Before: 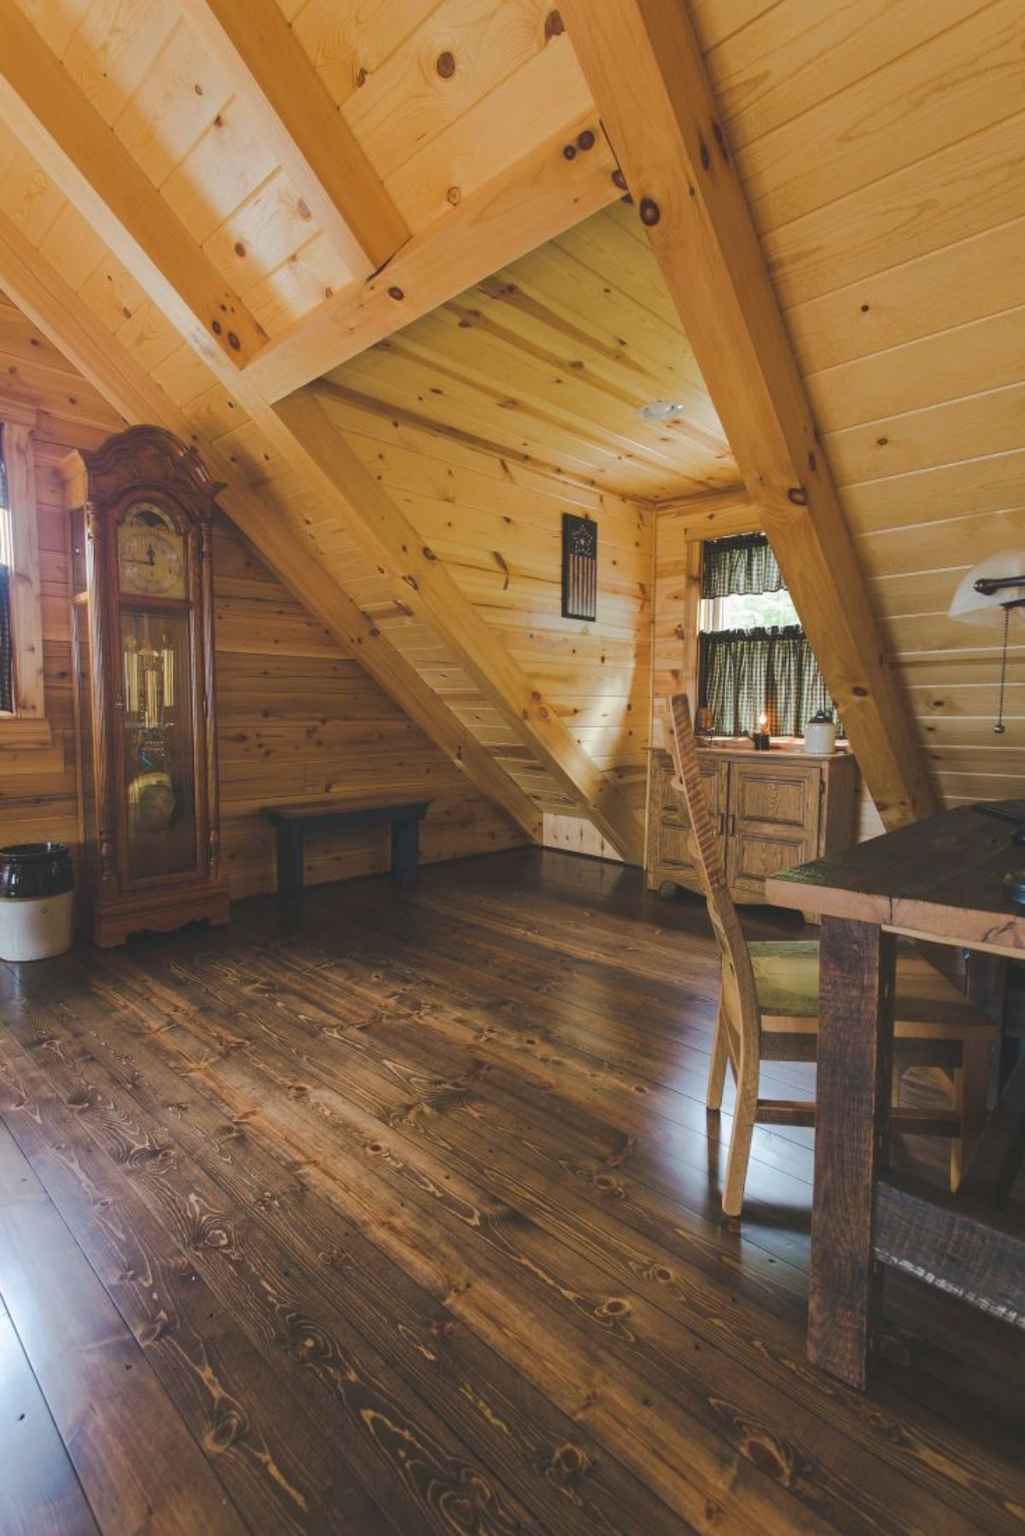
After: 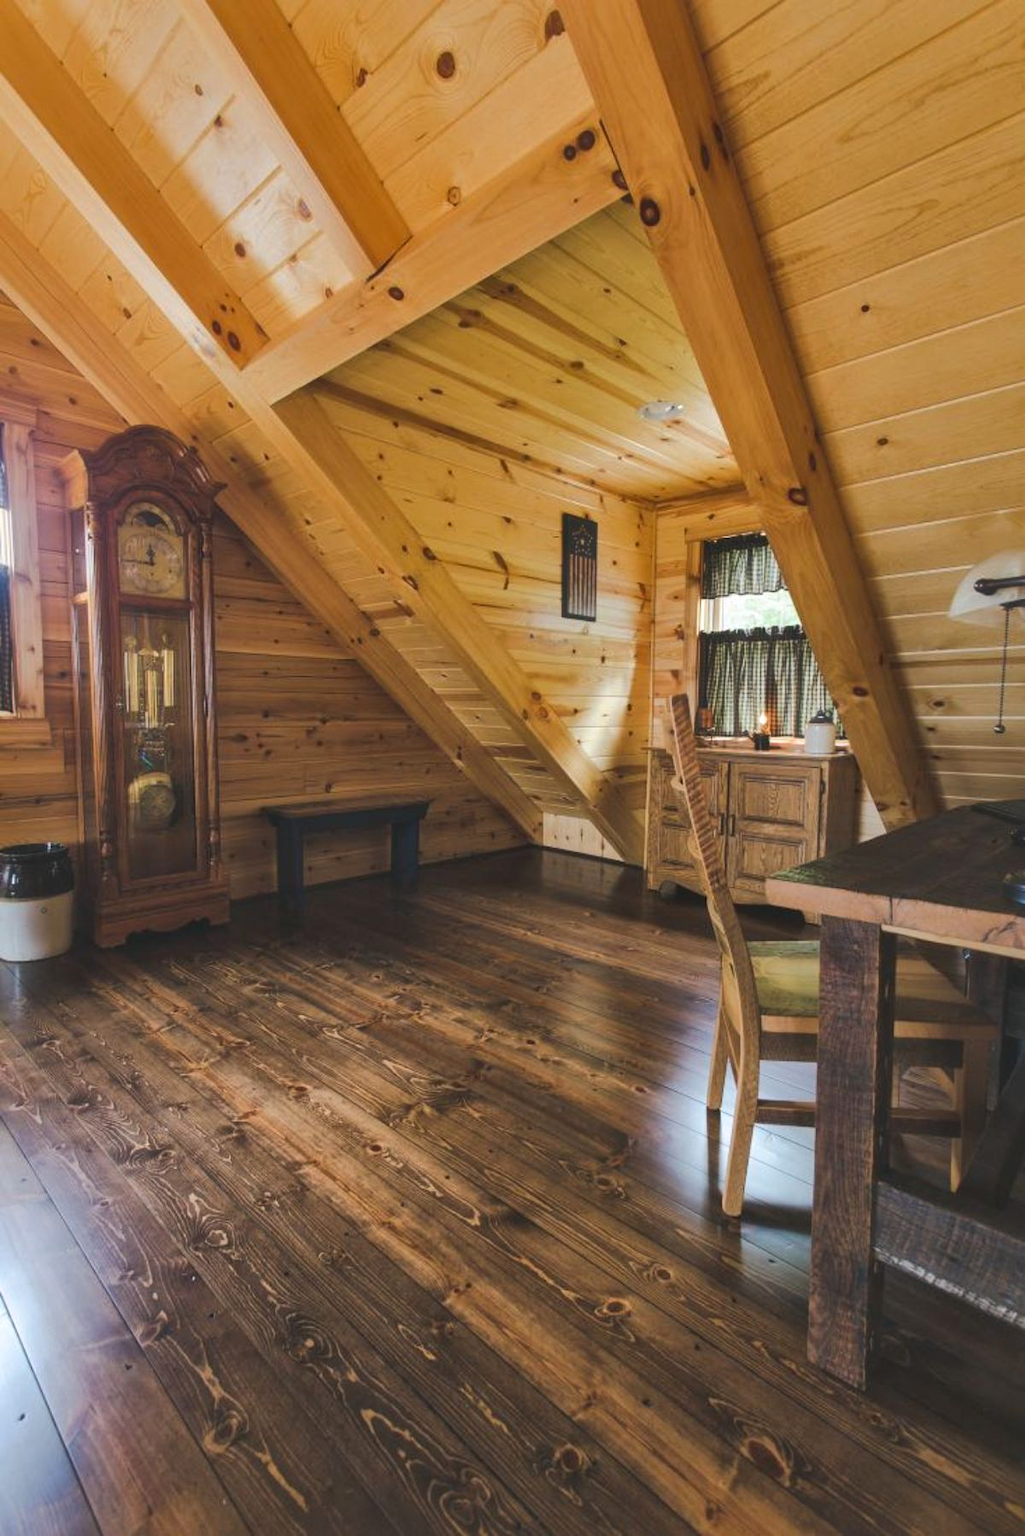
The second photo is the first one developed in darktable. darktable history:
color balance rgb: perceptual saturation grading › global saturation -0.088%
local contrast: mode bilateral grid, contrast 20, coarseness 50, detail 147%, midtone range 0.2
color correction: highlights b* -0.056, saturation 1.14
haze removal: strength -0.106, compatibility mode true, adaptive false
